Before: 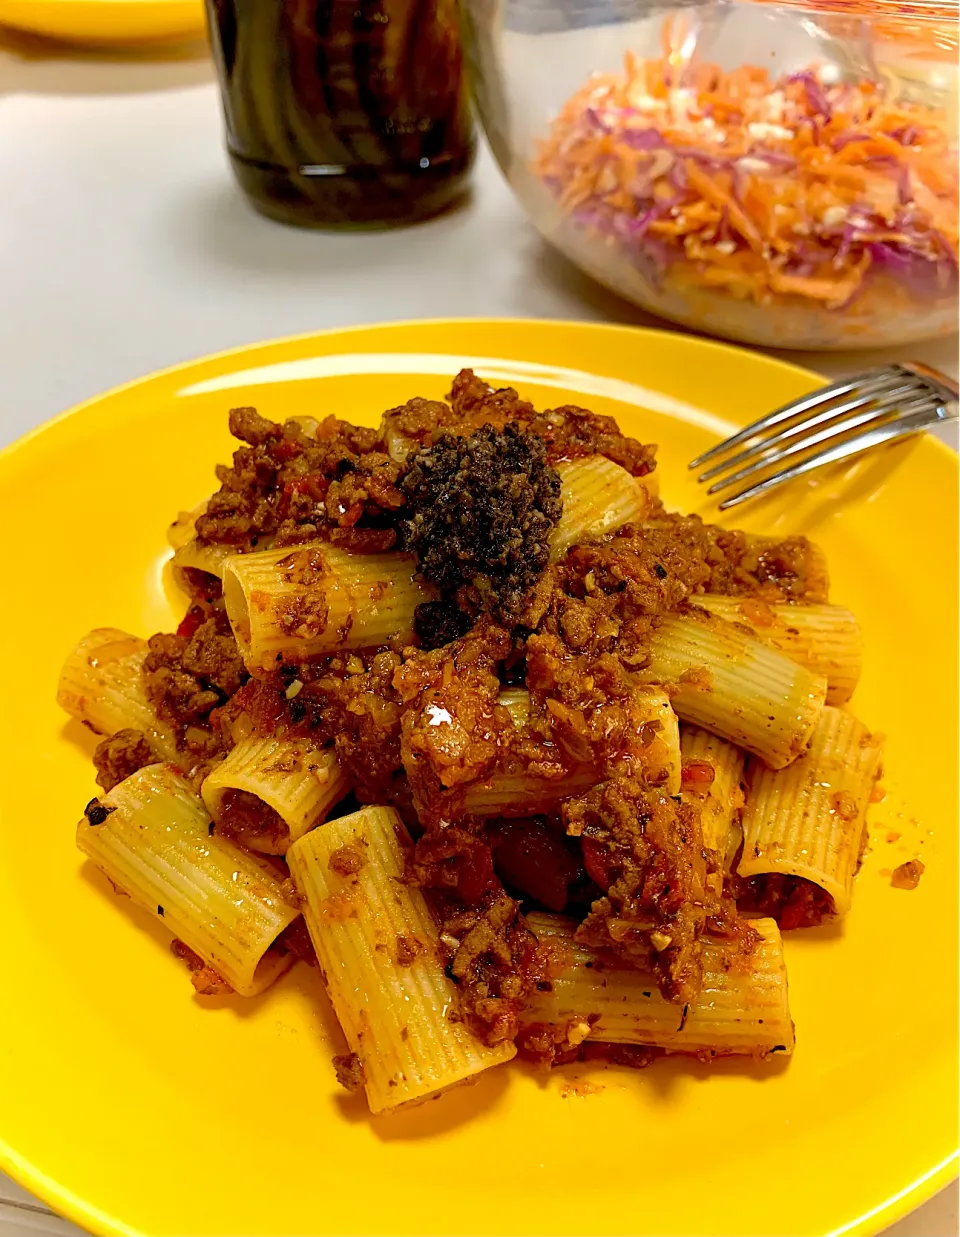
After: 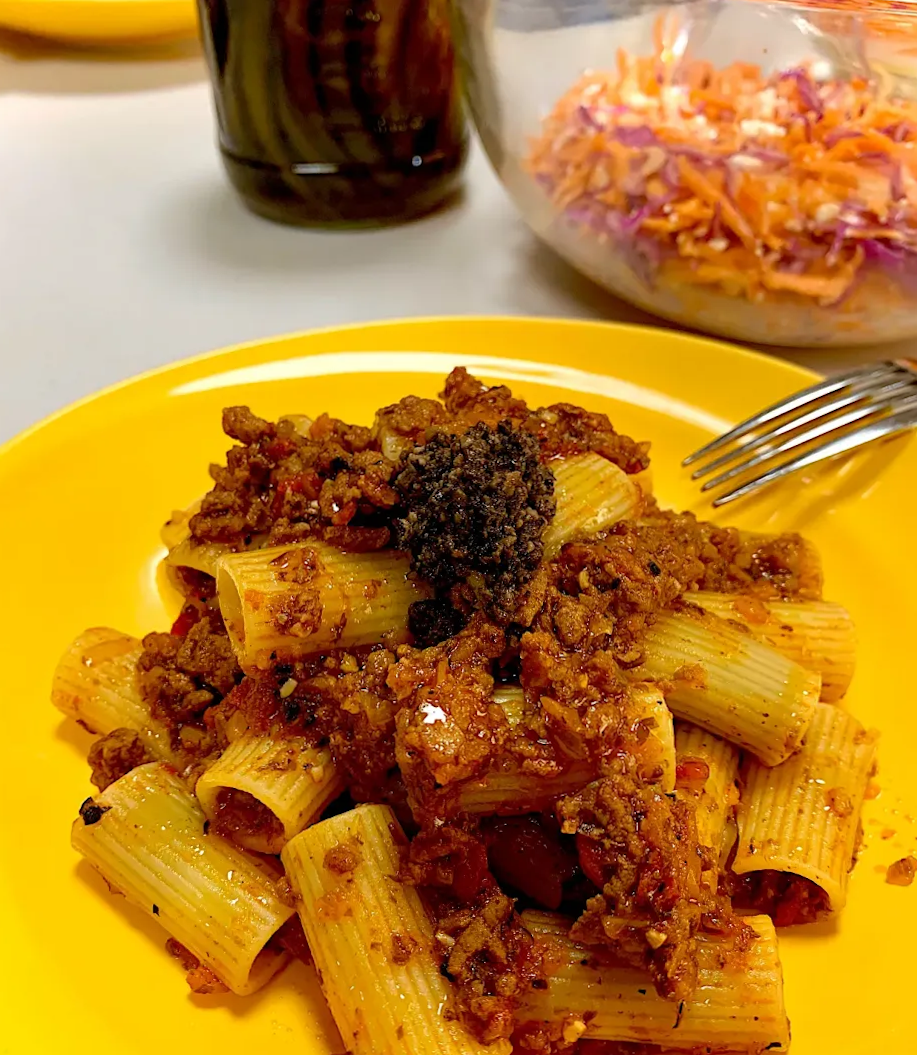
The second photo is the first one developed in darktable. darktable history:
crop and rotate: angle 0.207°, left 0.402%, right 3.623%, bottom 14.261%
